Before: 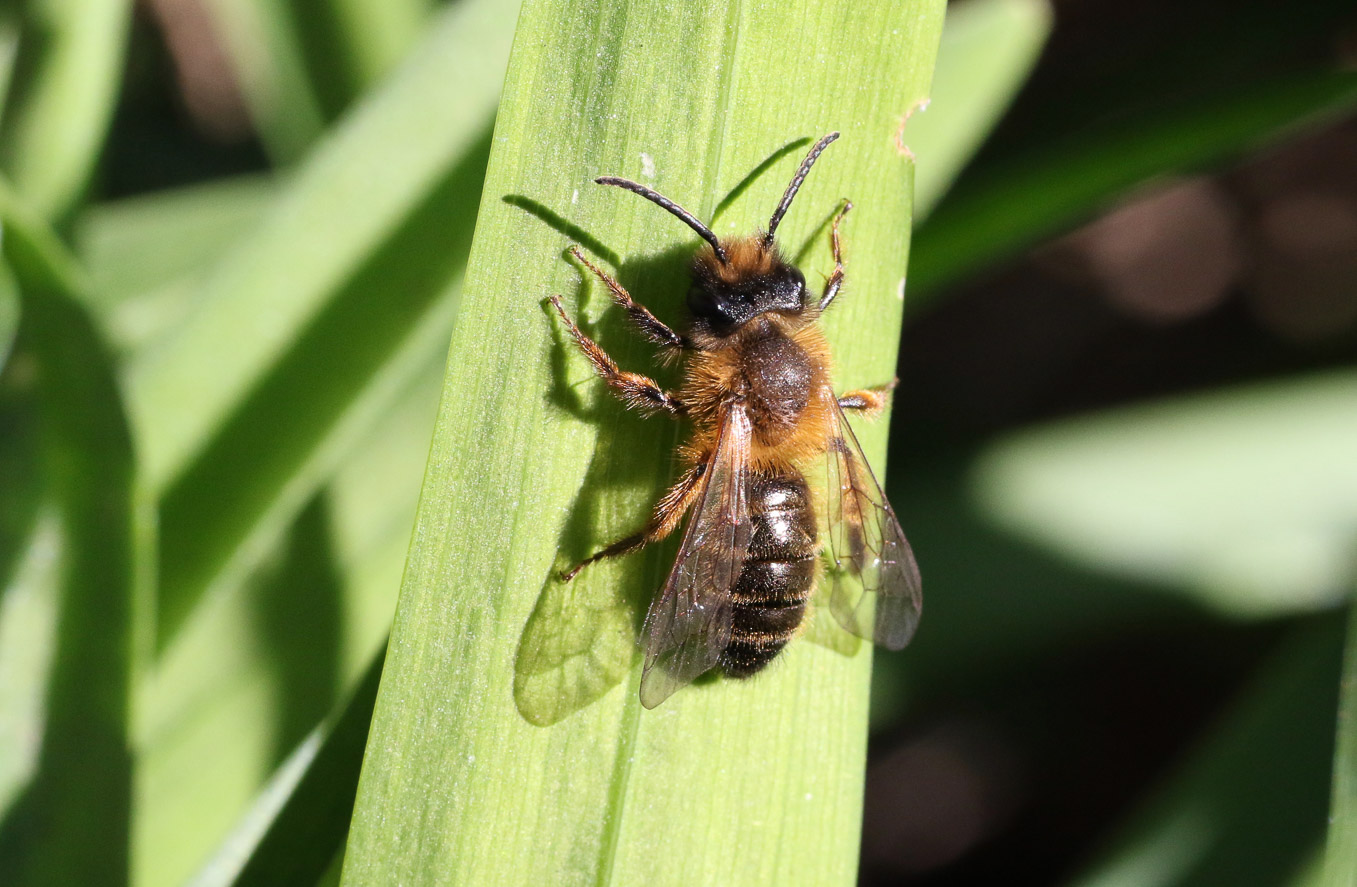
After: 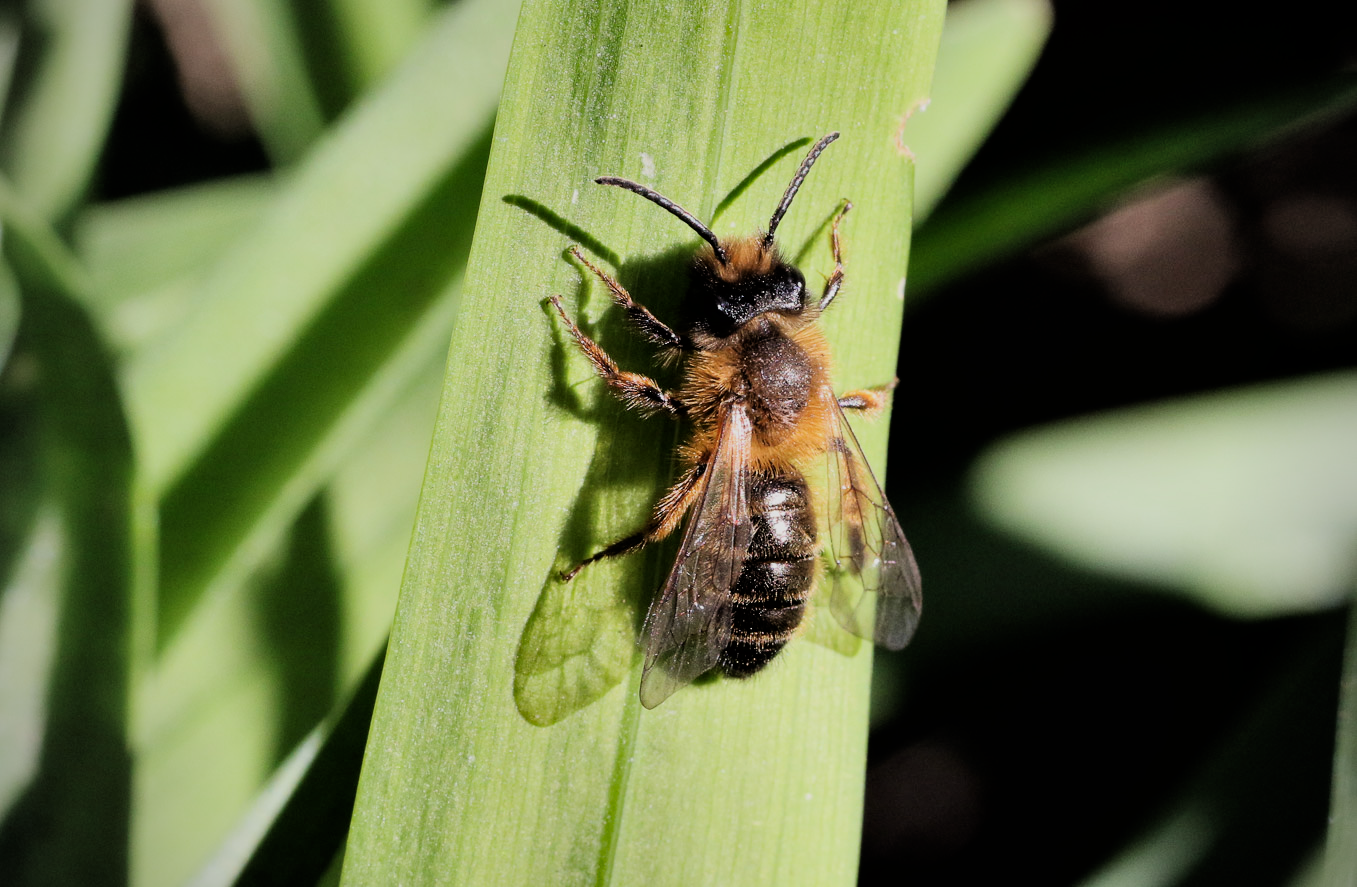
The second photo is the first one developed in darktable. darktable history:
shadows and highlights: shadows 30.63, highlights -63.22, shadows color adjustment 98%, highlights color adjustment 58.61%, soften with gaussian
vignetting: width/height ratio 1.094
filmic rgb: black relative exposure -5 EV, hardness 2.88, contrast 1.2
